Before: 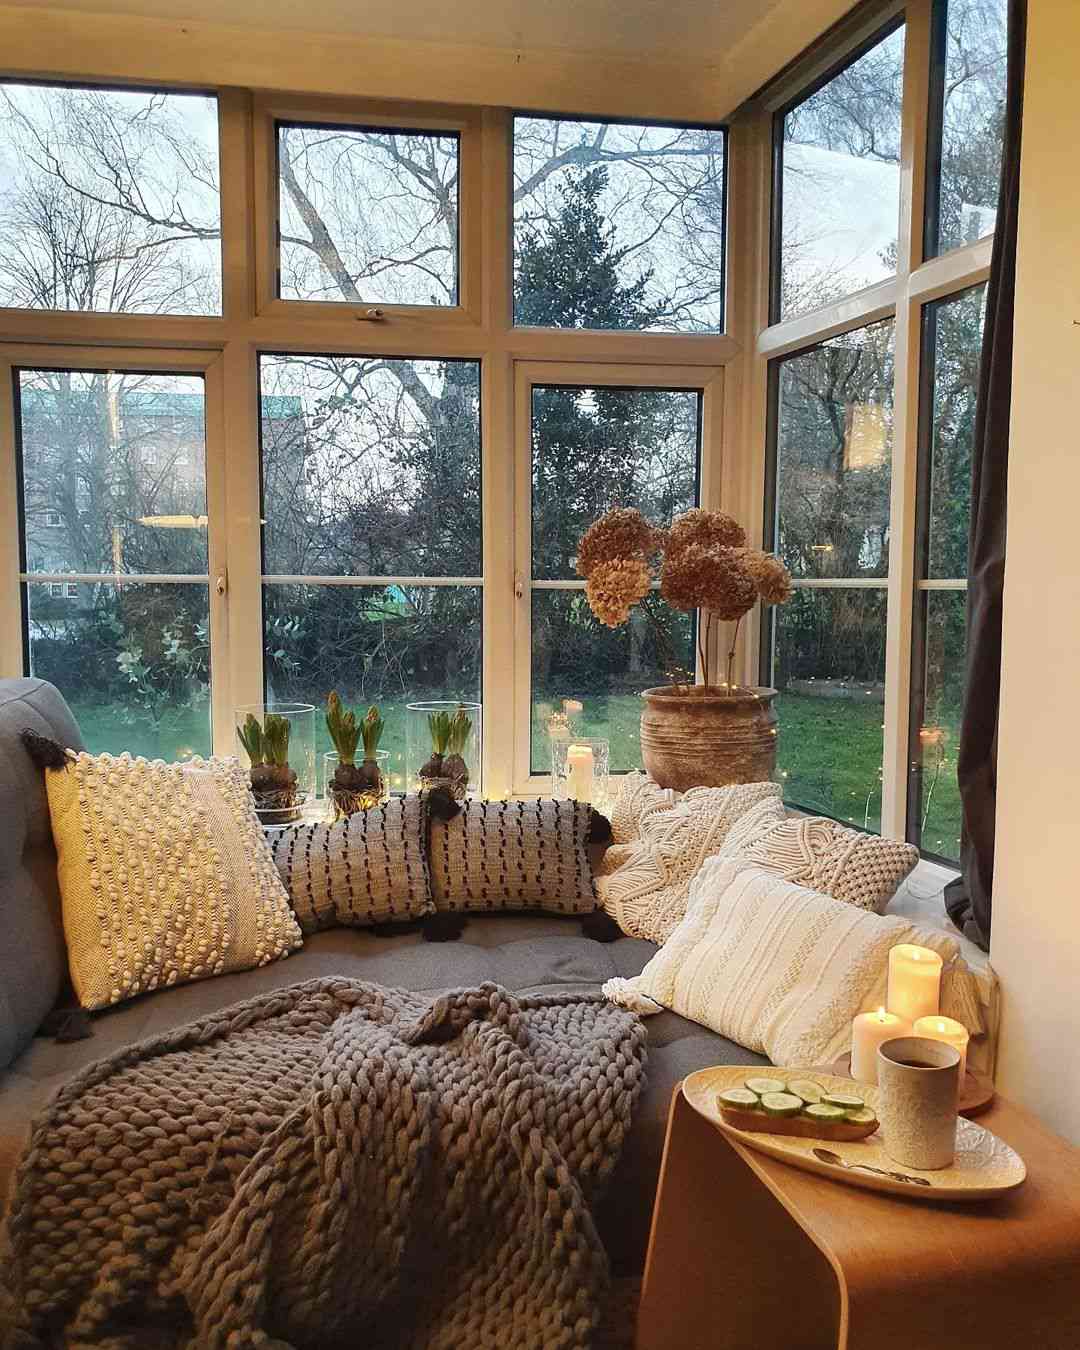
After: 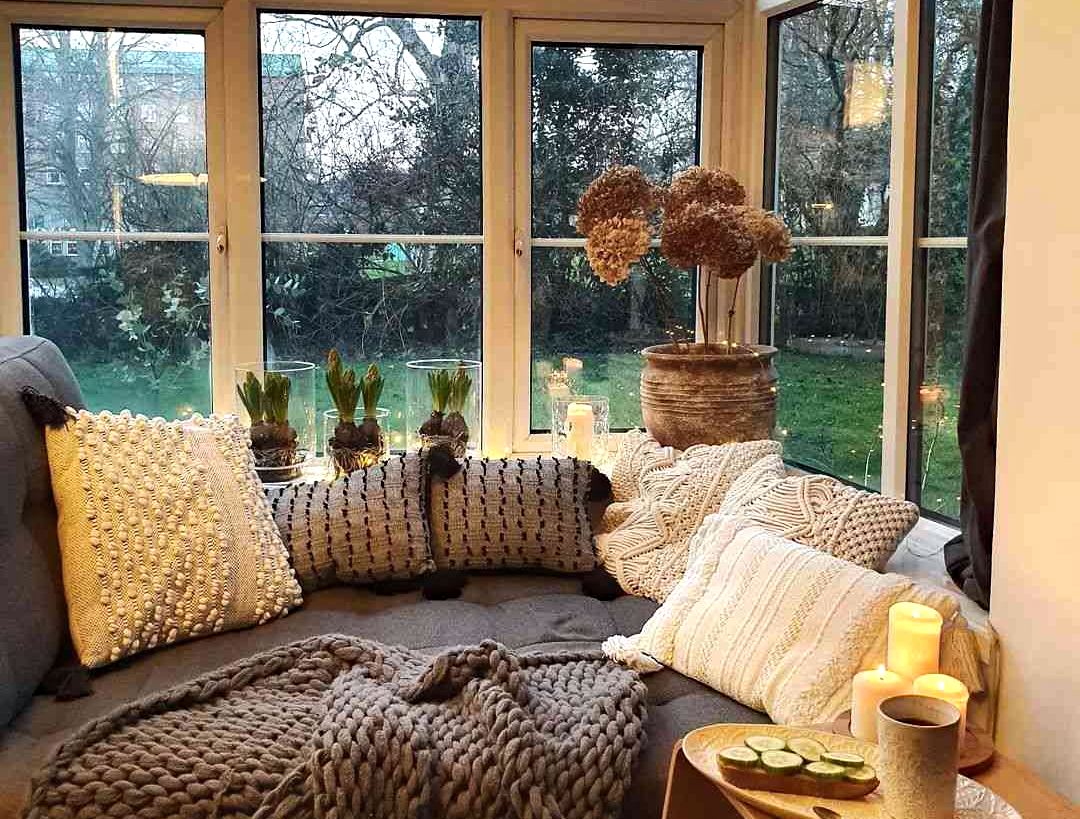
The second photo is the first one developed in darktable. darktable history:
white balance: emerald 1
haze removal: strength 0.29, distance 0.25, compatibility mode true, adaptive false
tone equalizer: -8 EV -0.417 EV, -7 EV -0.389 EV, -6 EV -0.333 EV, -5 EV -0.222 EV, -3 EV 0.222 EV, -2 EV 0.333 EV, -1 EV 0.389 EV, +0 EV 0.417 EV, edges refinement/feathering 500, mask exposure compensation -1.57 EV, preserve details no
crop and rotate: top 25.357%, bottom 13.942%
